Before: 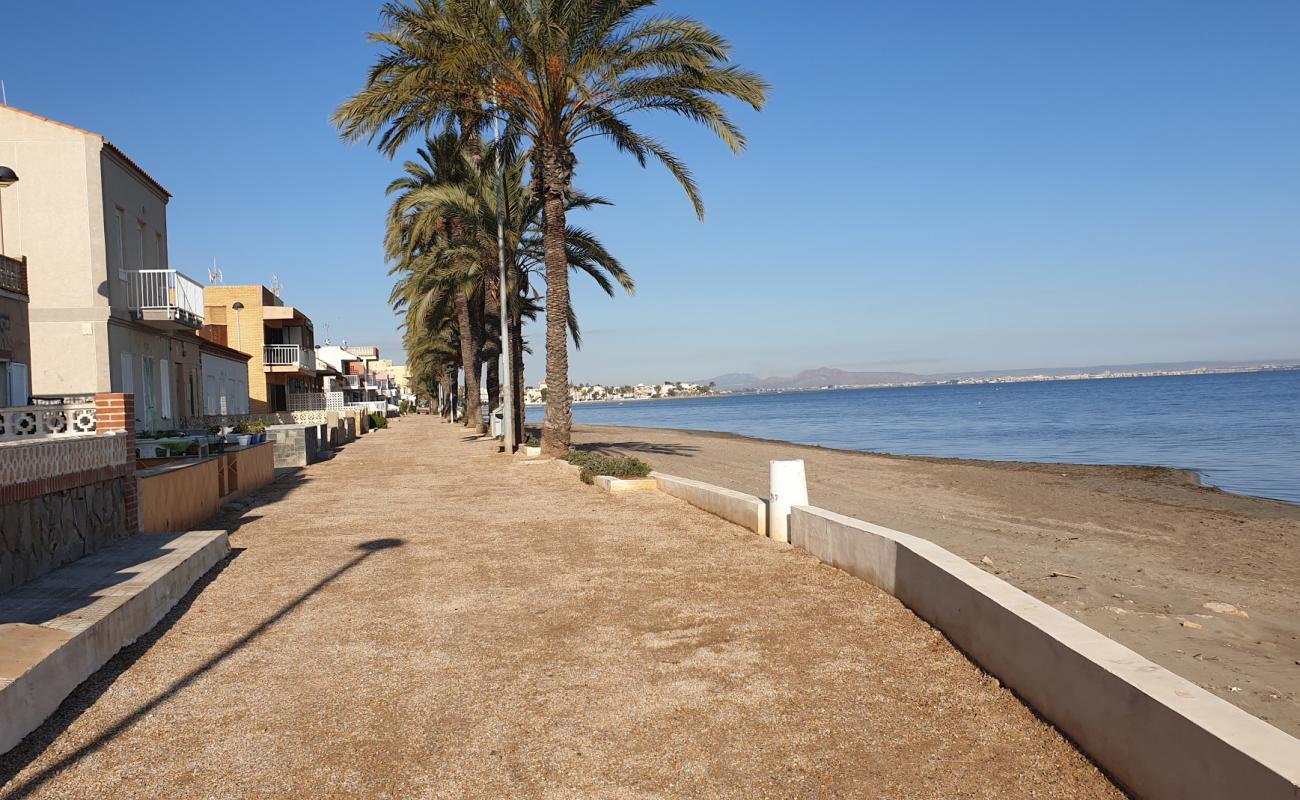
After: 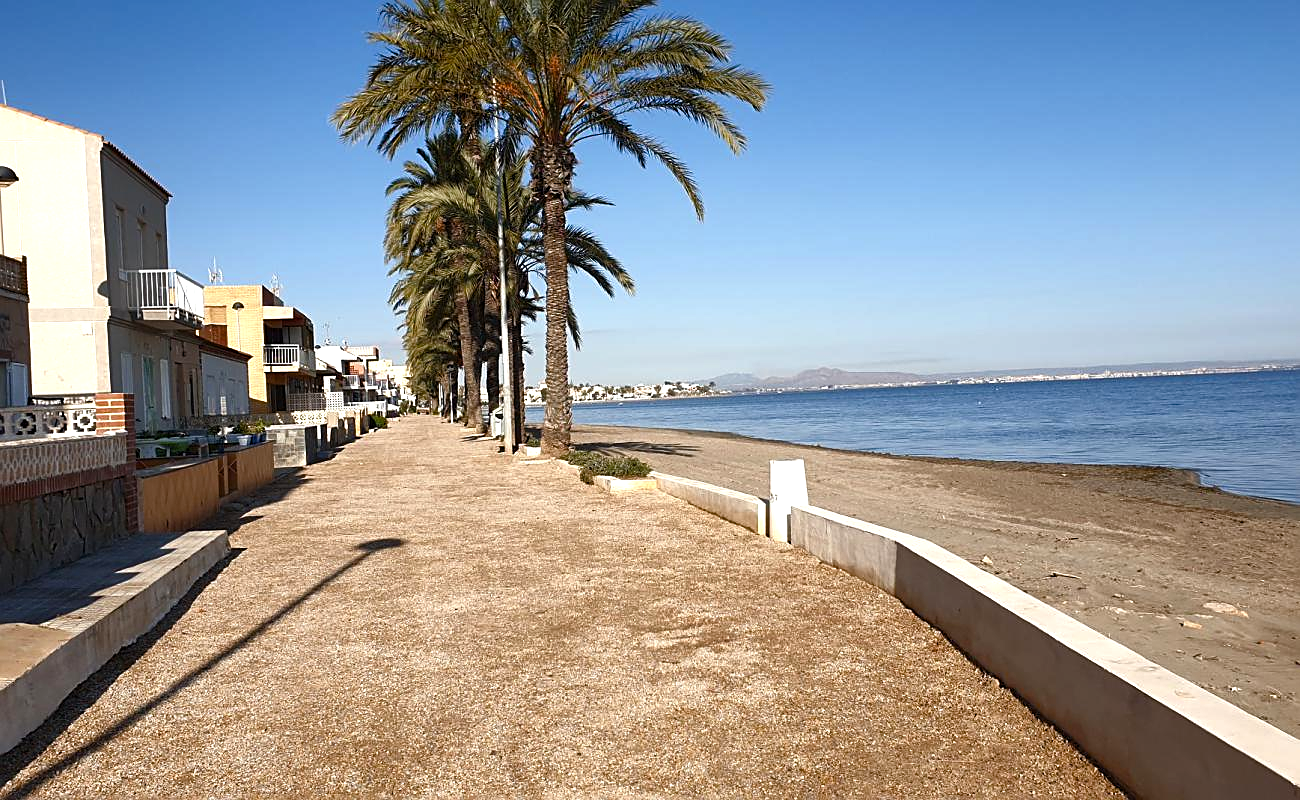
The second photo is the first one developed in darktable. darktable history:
sharpen: on, module defaults
tone equalizer: on, module defaults
color balance rgb: perceptual saturation grading › global saturation 20%, perceptual saturation grading › highlights -49.333%, perceptual saturation grading › shadows 25.473%, perceptual brilliance grading › global brilliance 15.57%, perceptual brilliance grading › shadows -35.272%, global vibrance 20%
